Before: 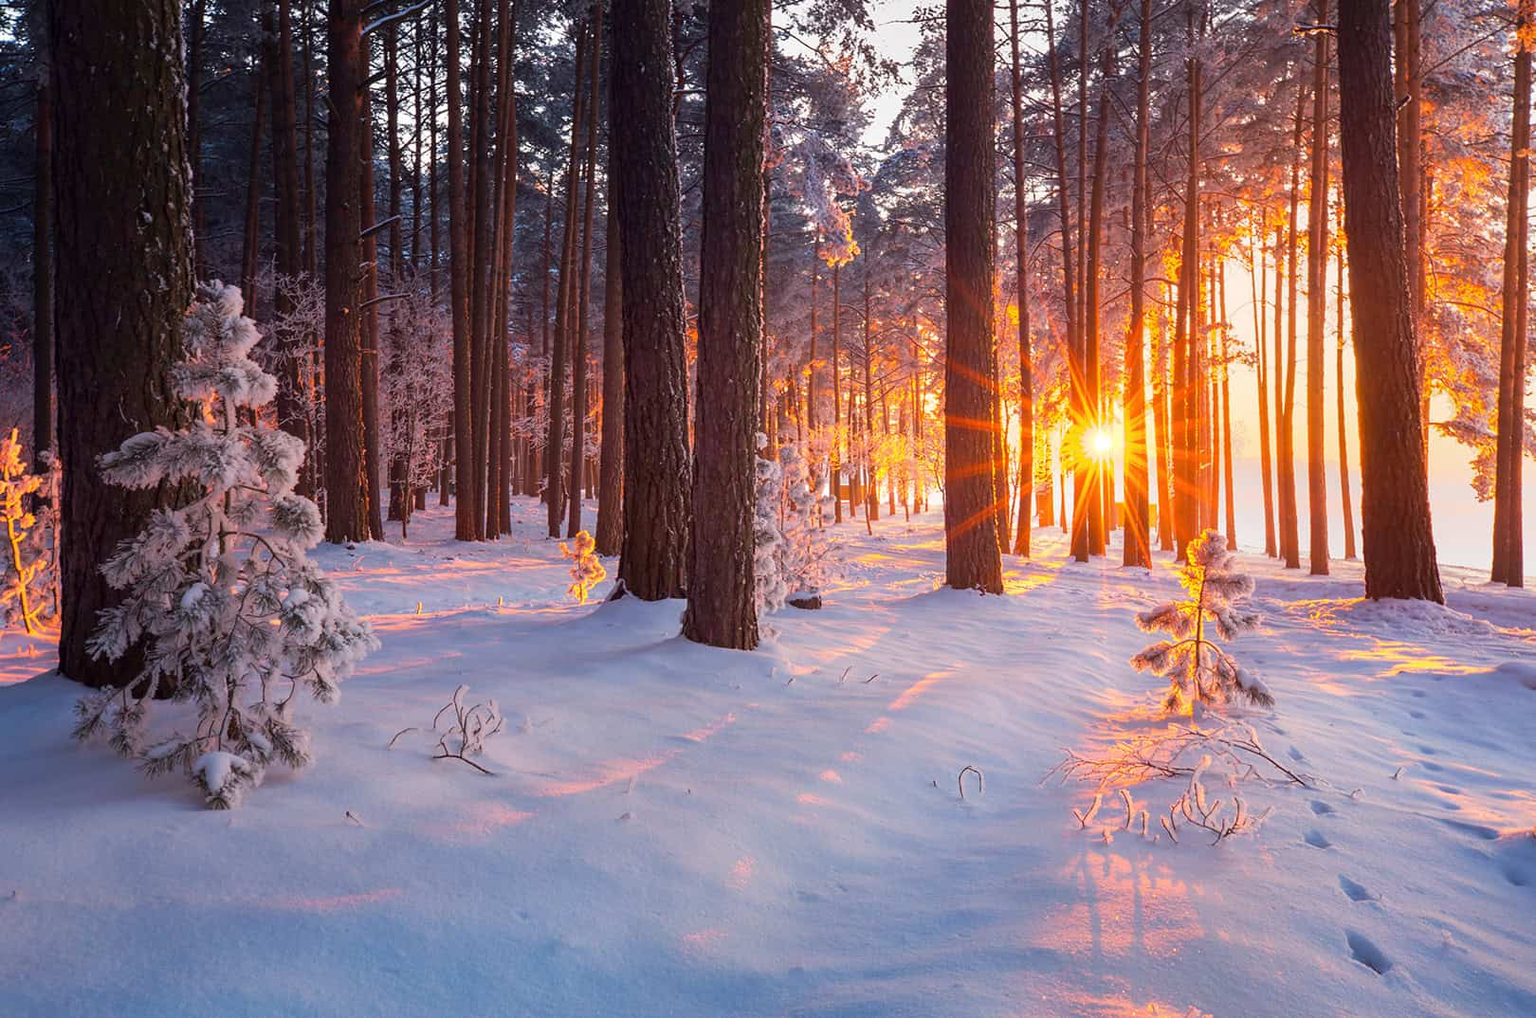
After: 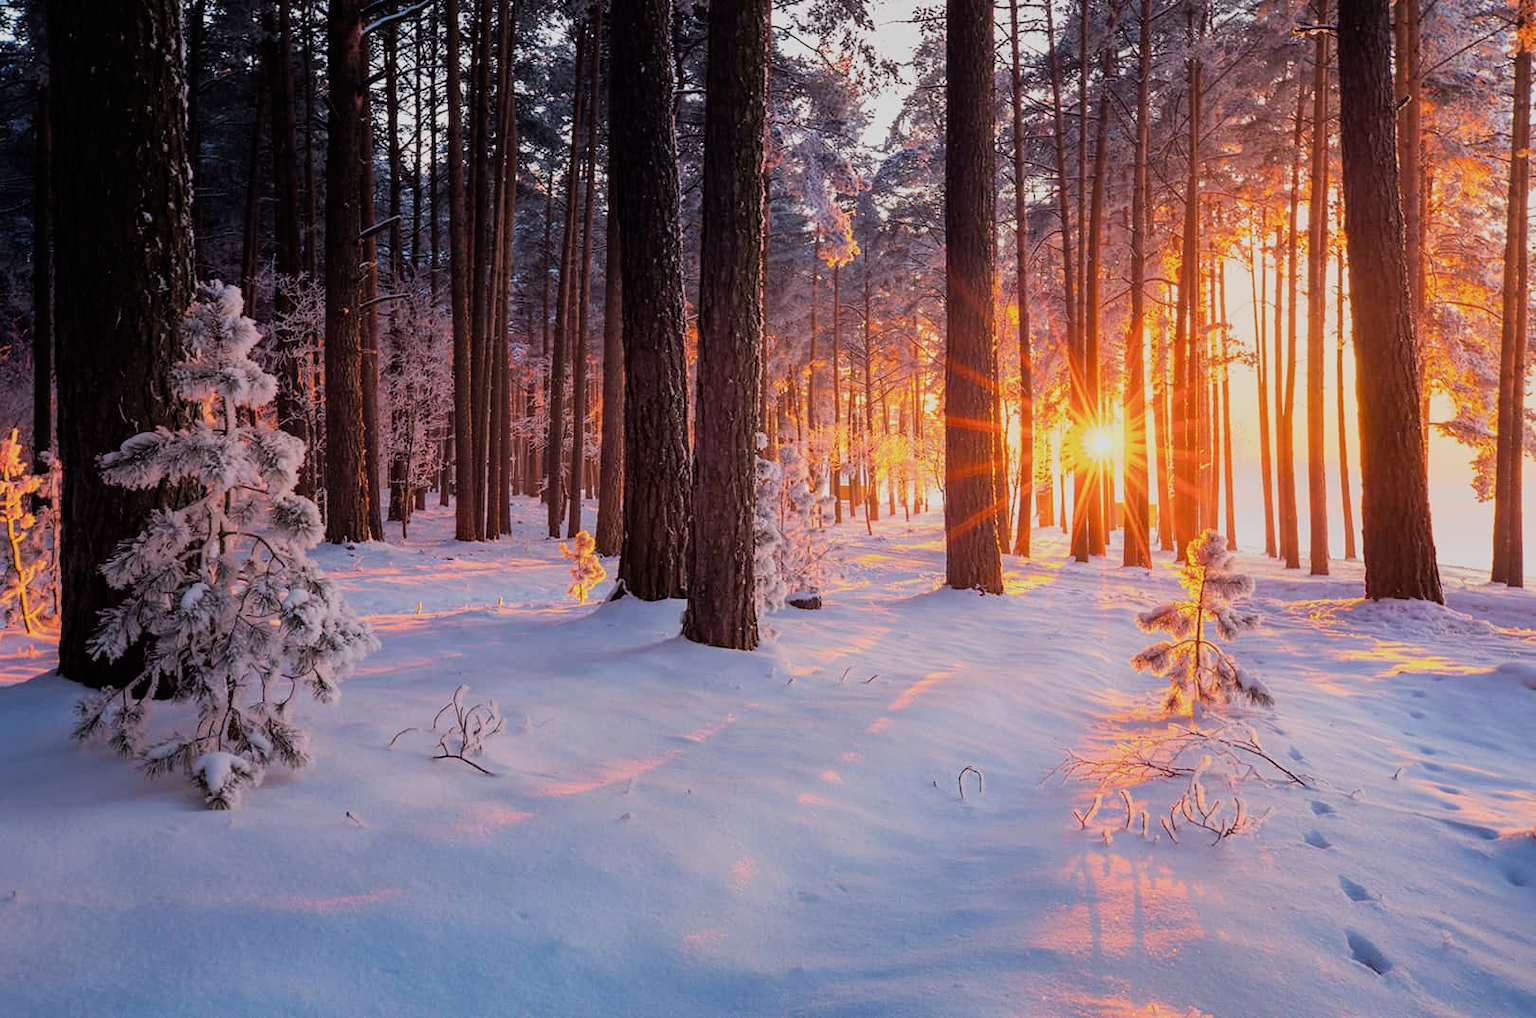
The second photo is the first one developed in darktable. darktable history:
filmic rgb: black relative exposure -7.92 EV, white relative exposure 4.13 EV, threshold 3 EV, hardness 4.02, latitude 51.22%, contrast 1.013, shadows ↔ highlights balance 5.35%, color science v5 (2021), contrast in shadows safe, contrast in highlights safe, enable highlight reconstruction true
tone equalizer: on, module defaults
